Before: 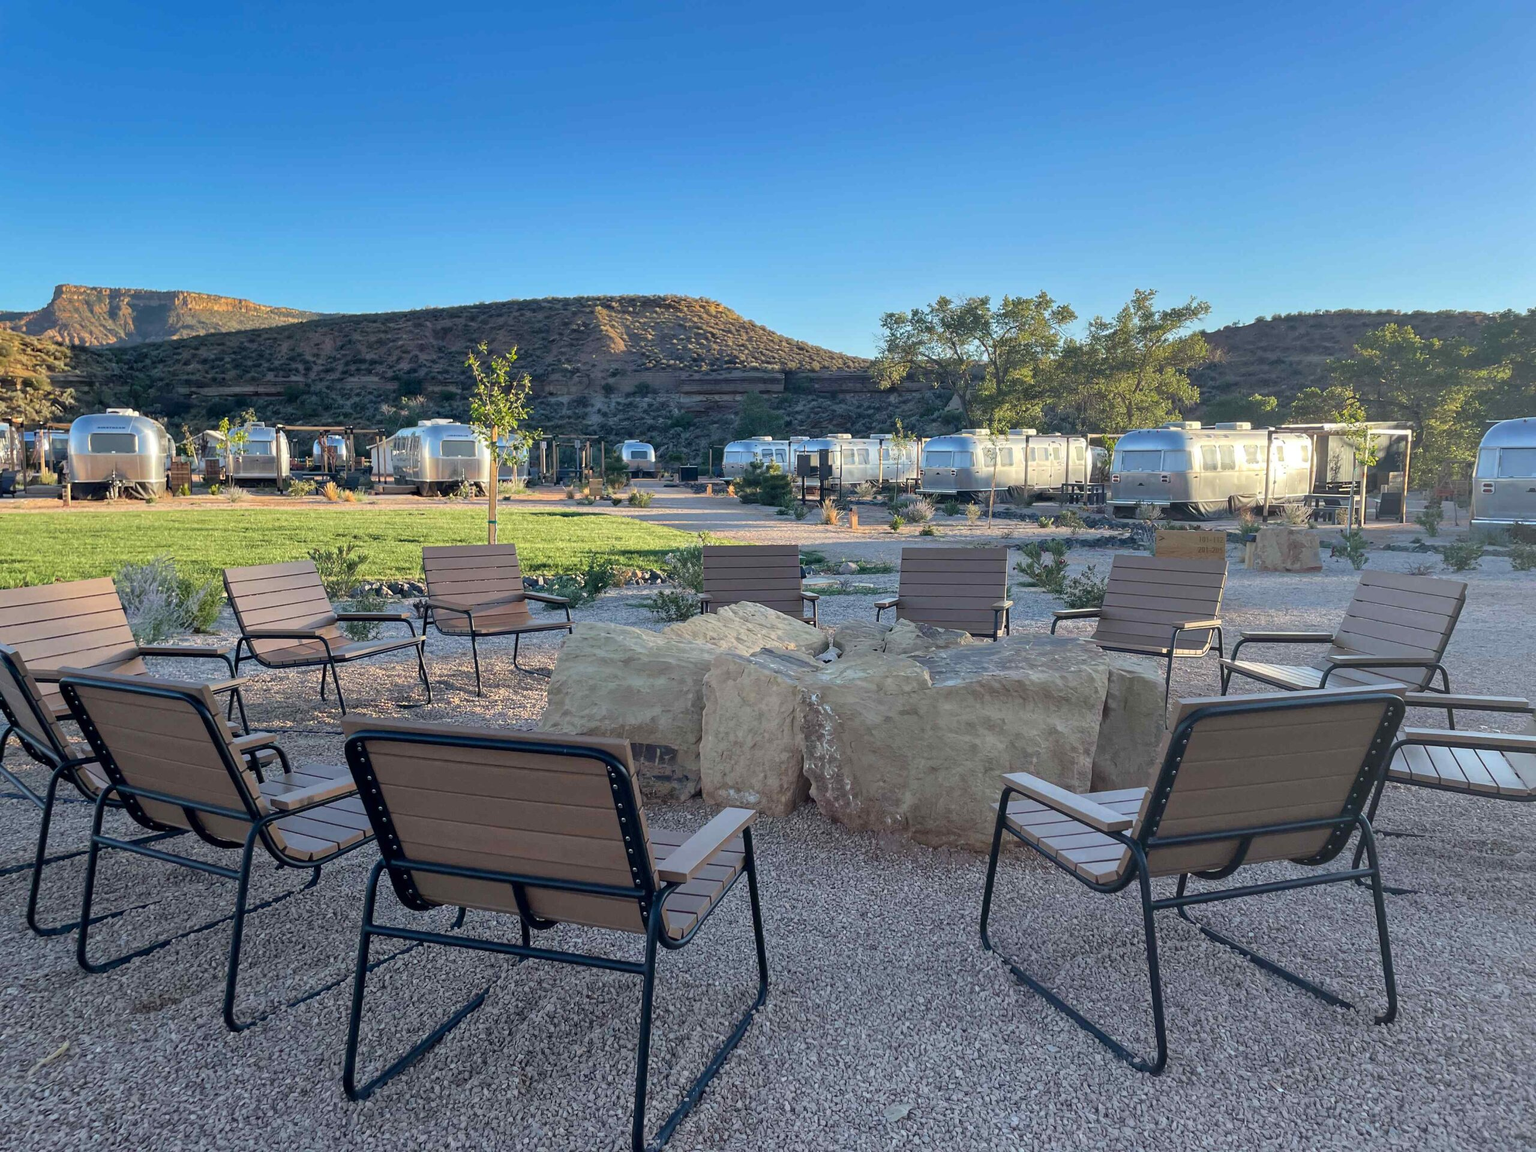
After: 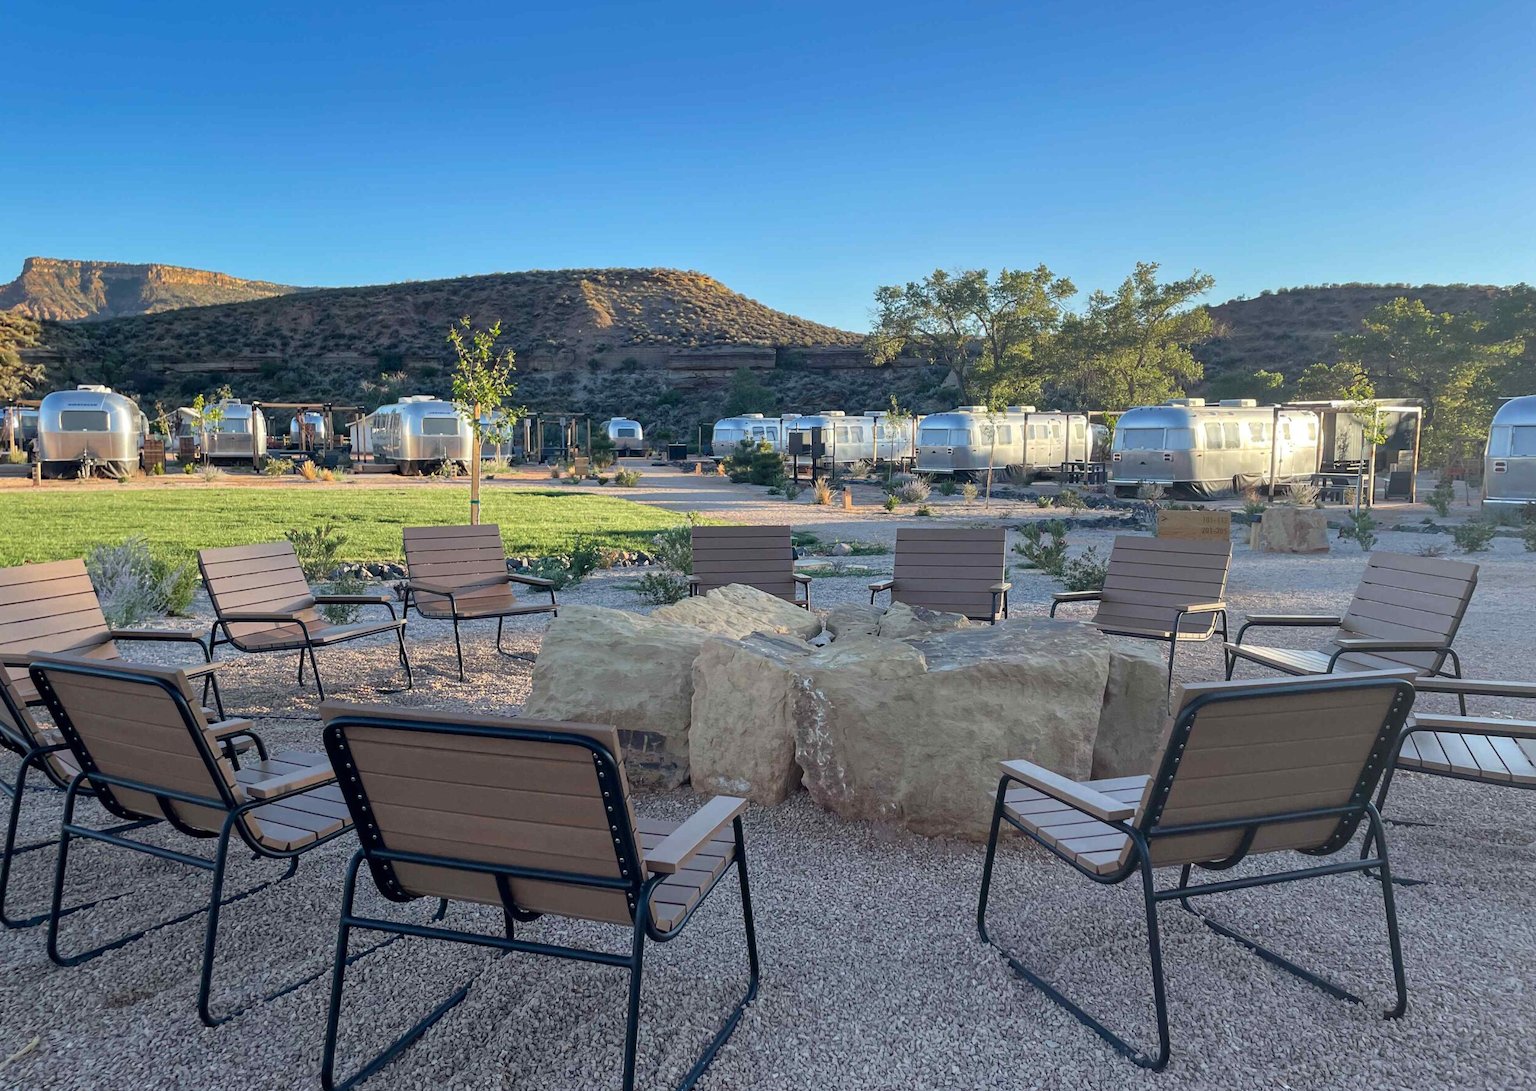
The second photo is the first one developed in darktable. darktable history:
crop: left 2.041%, top 3.028%, right 0.829%, bottom 4.949%
